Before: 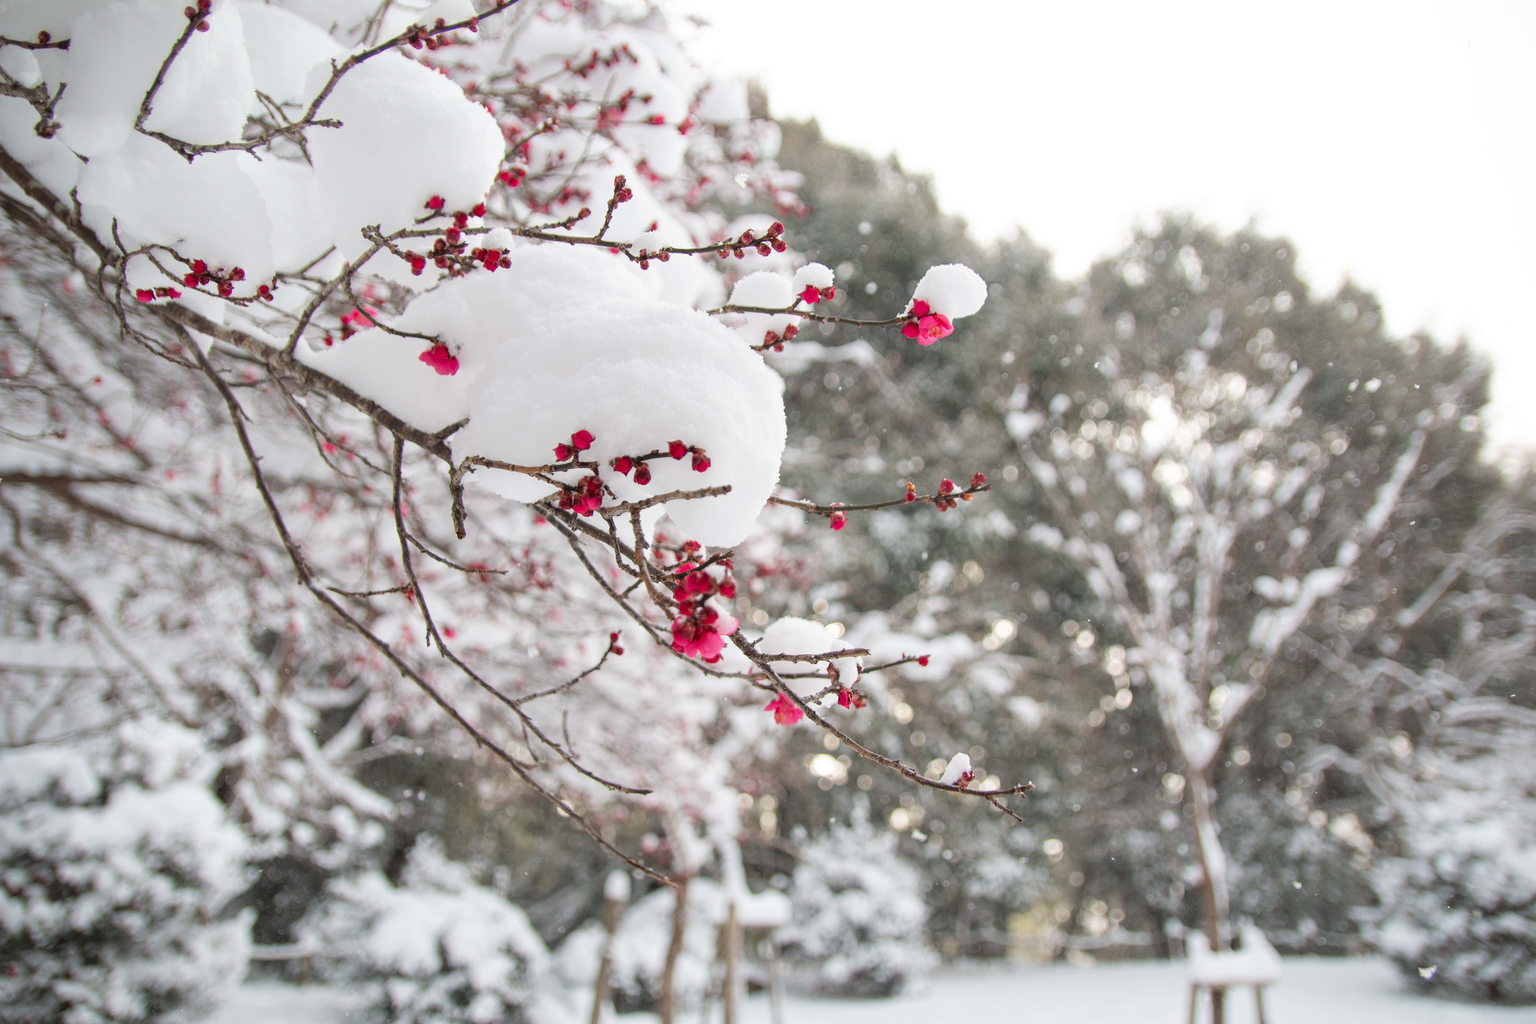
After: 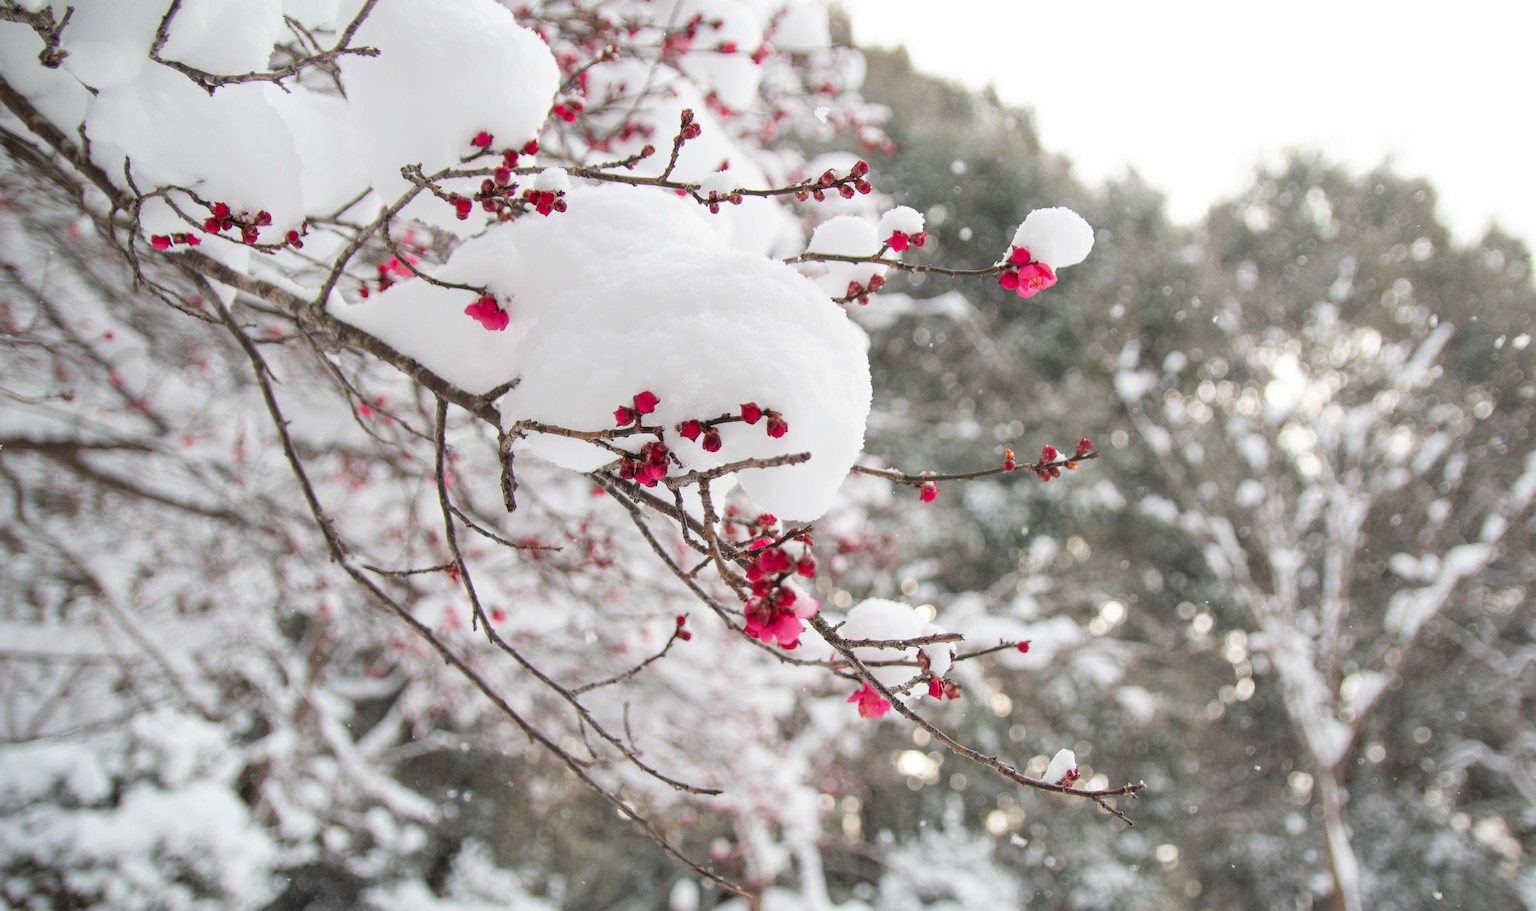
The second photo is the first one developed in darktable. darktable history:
crop: top 7.553%, right 9.732%, bottom 12.083%
